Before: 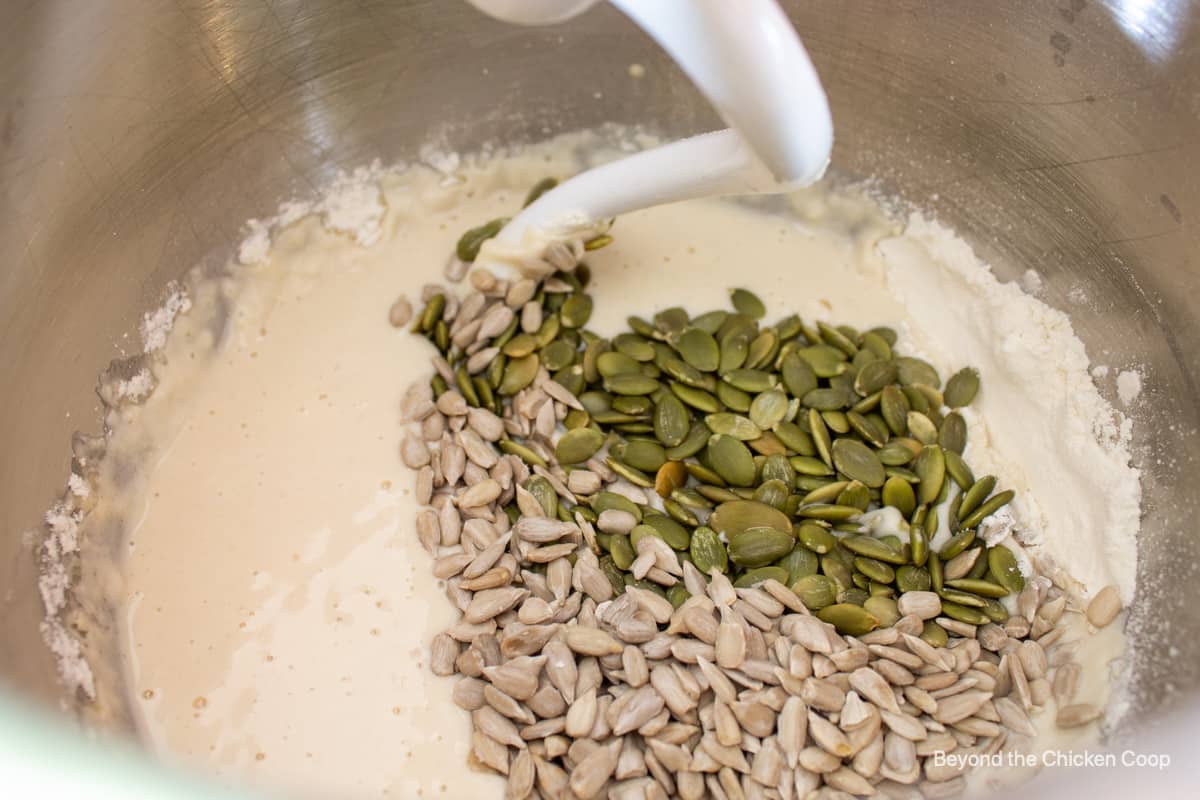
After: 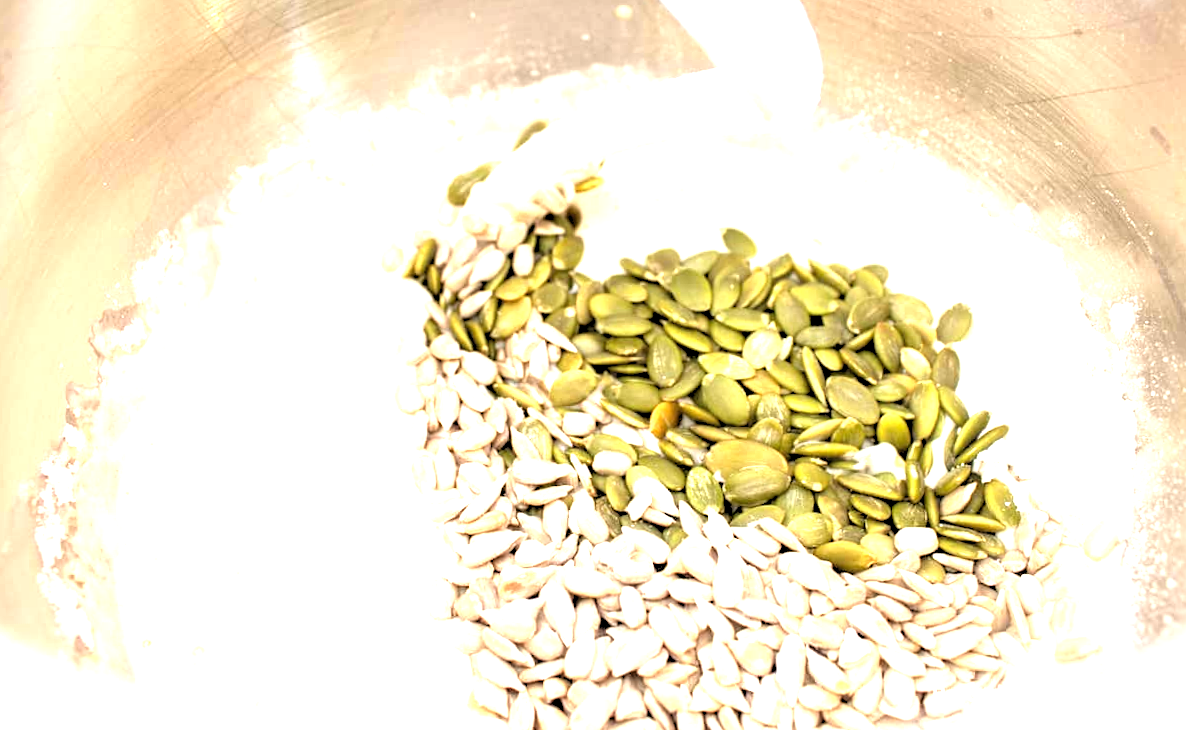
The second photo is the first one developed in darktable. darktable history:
crop and rotate: top 6.25%
exposure: black level correction 0, exposure 1.9 EV, compensate highlight preservation false
rotate and perspective: rotation -1°, crop left 0.011, crop right 0.989, crop top 0.025, crop bottom 0.975
rgb levels: levels [[0.029, 0.461, 0.922], [0, 0.5, 1], [0, 0.5, 1]]
